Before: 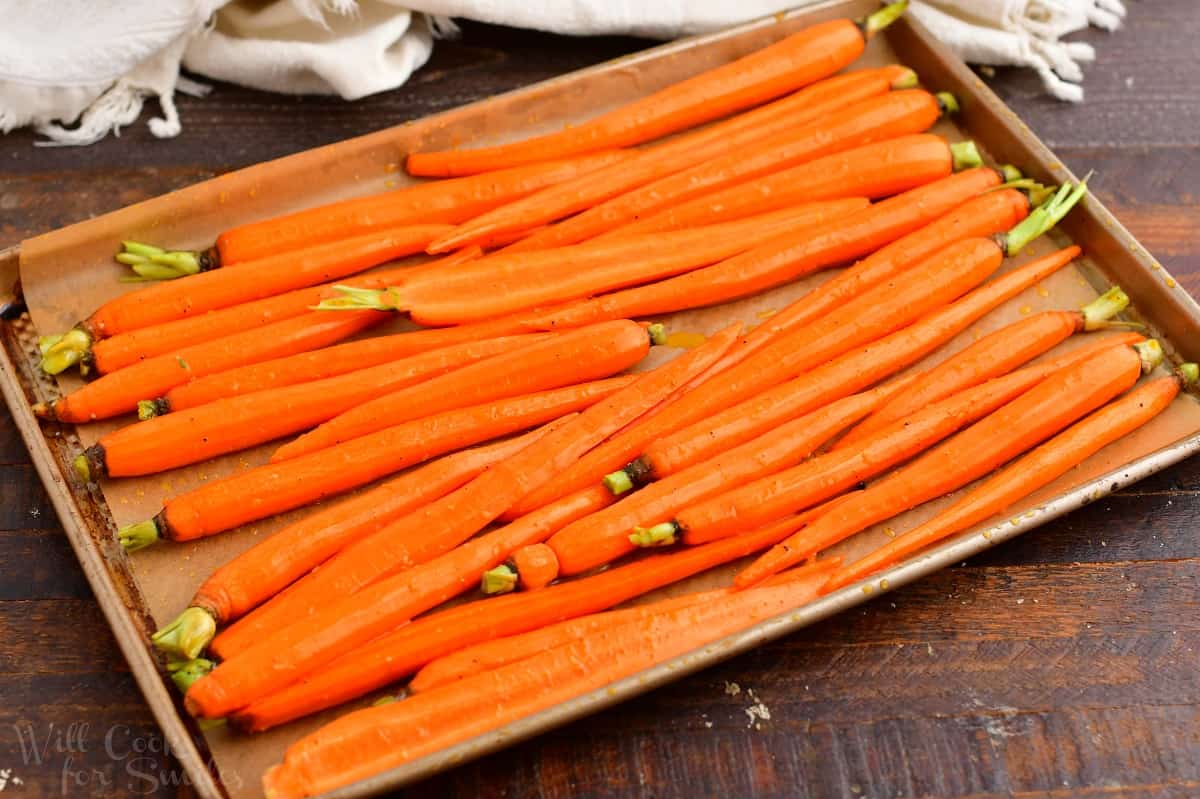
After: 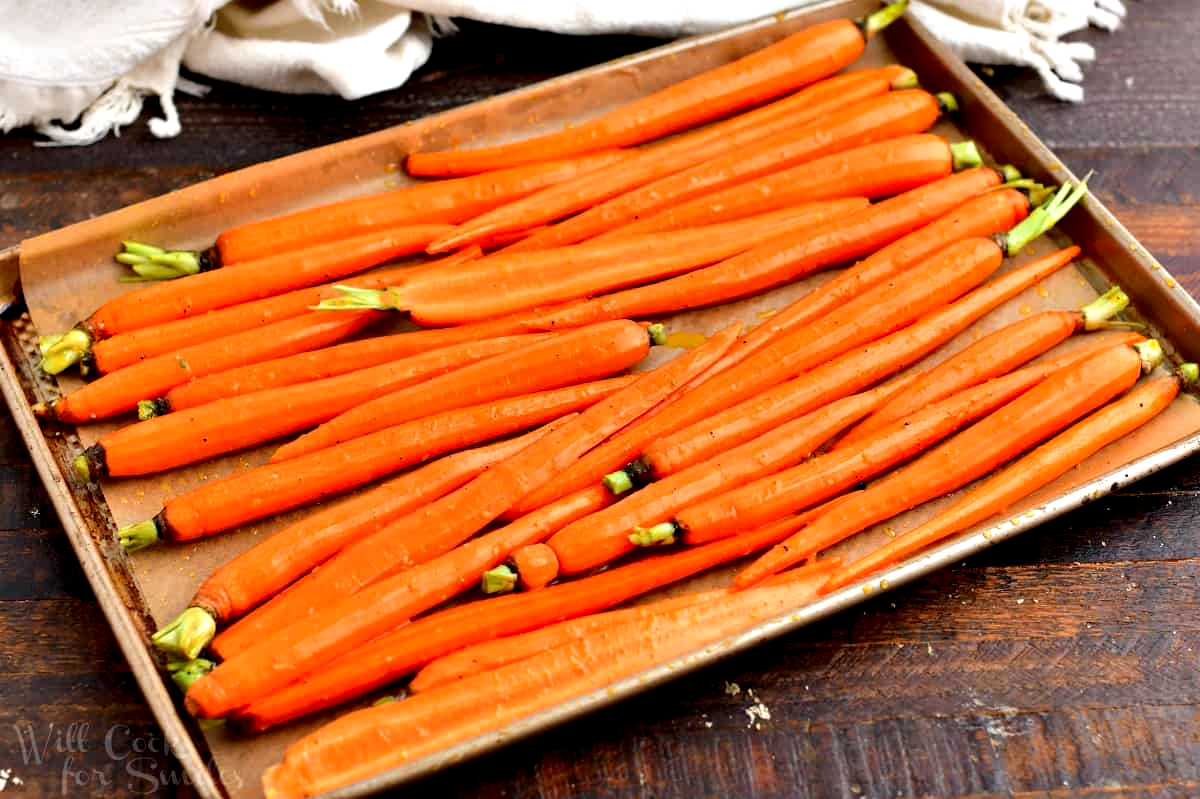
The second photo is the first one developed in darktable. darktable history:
contrast equalizer: octaves 7, y [[0.6 ×6], [0.55 ×6], [0 ×6], [0 ×6], [0 ×6]]
tone equalizer: edges refinement/feathering 500, mask exposure compensation -1.57 EV, preserve details no
